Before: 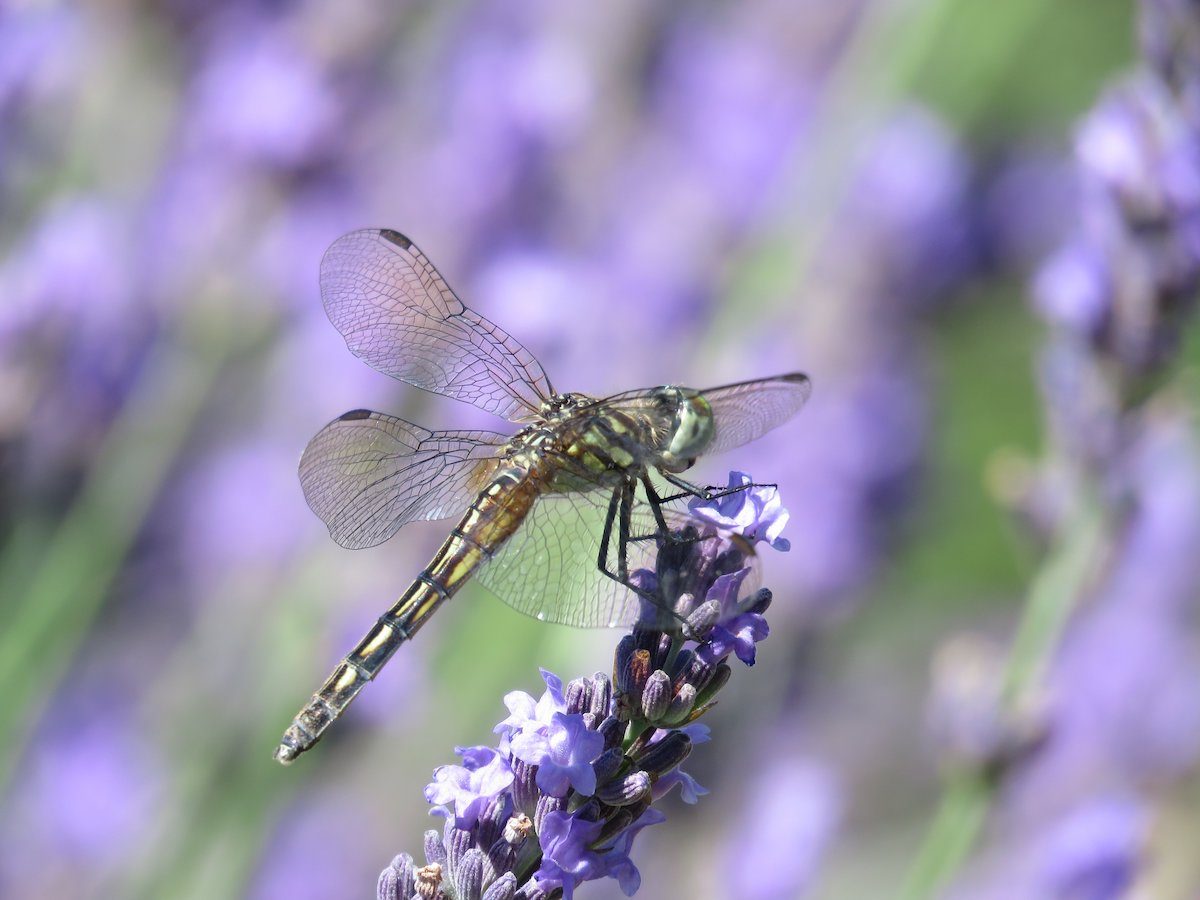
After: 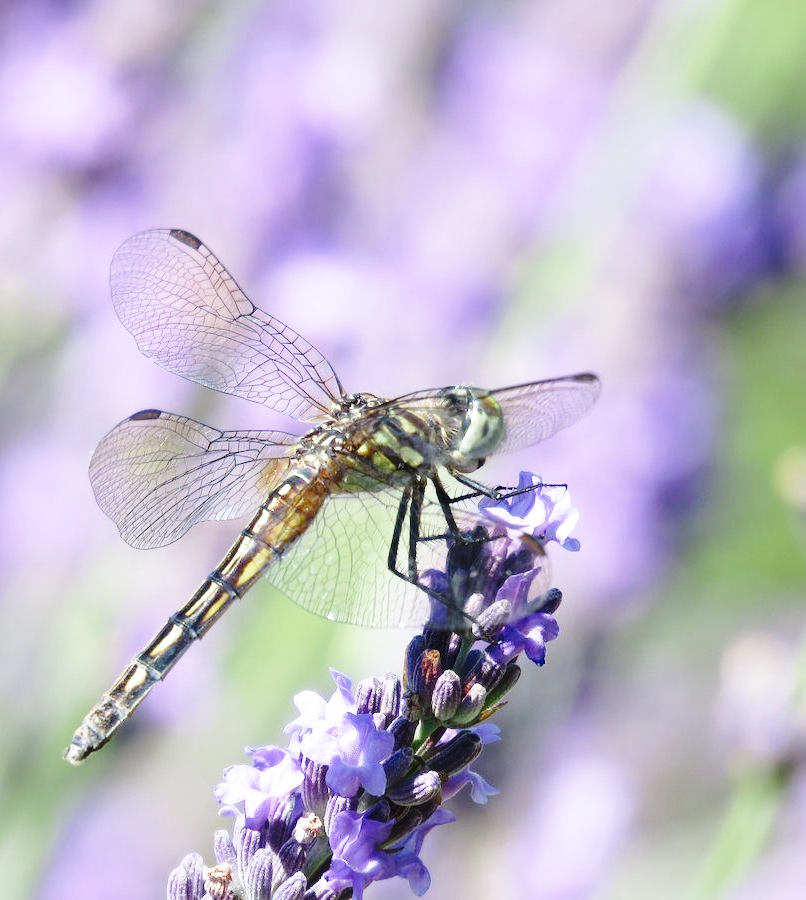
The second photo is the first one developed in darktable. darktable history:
crop and rotate: left 17.546%, right 15.263%
base curve: curves: ch0 [(0, 0) (0.028, 0.03) (0.121, 0.232) (0.46, 0.748) (0.859, 0.968) (1, 1)], preserve colors none
